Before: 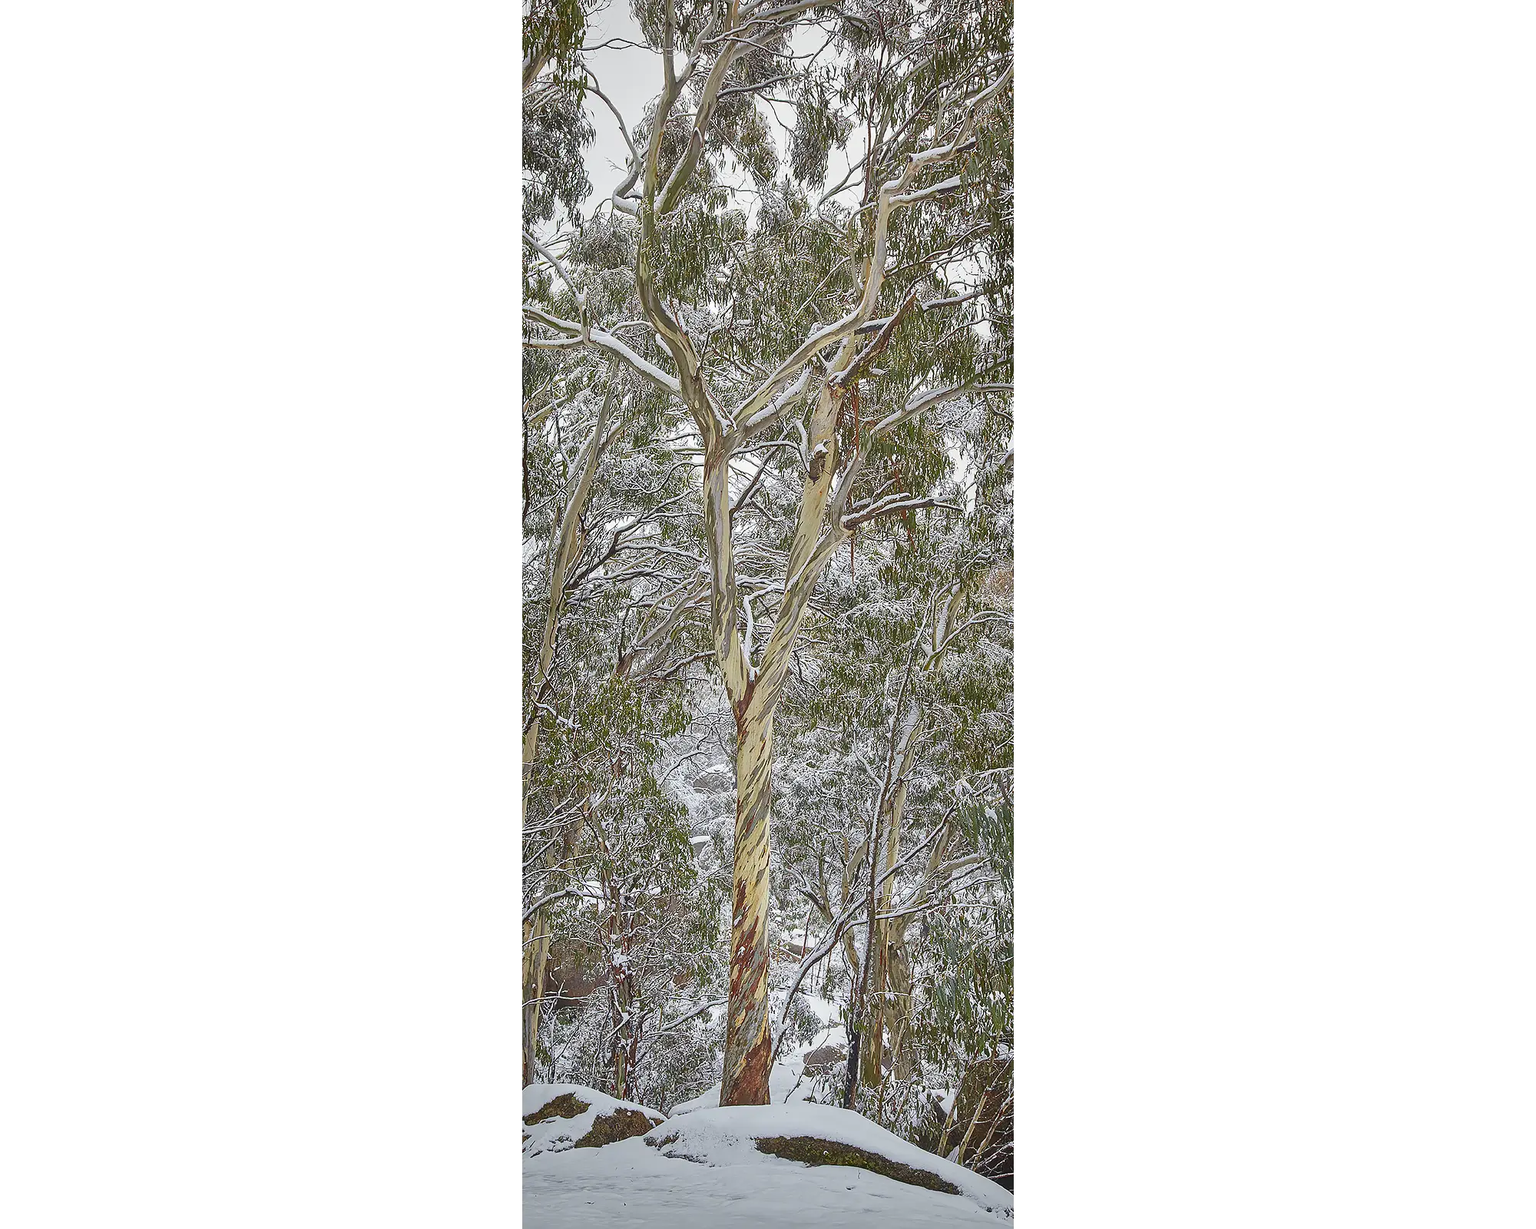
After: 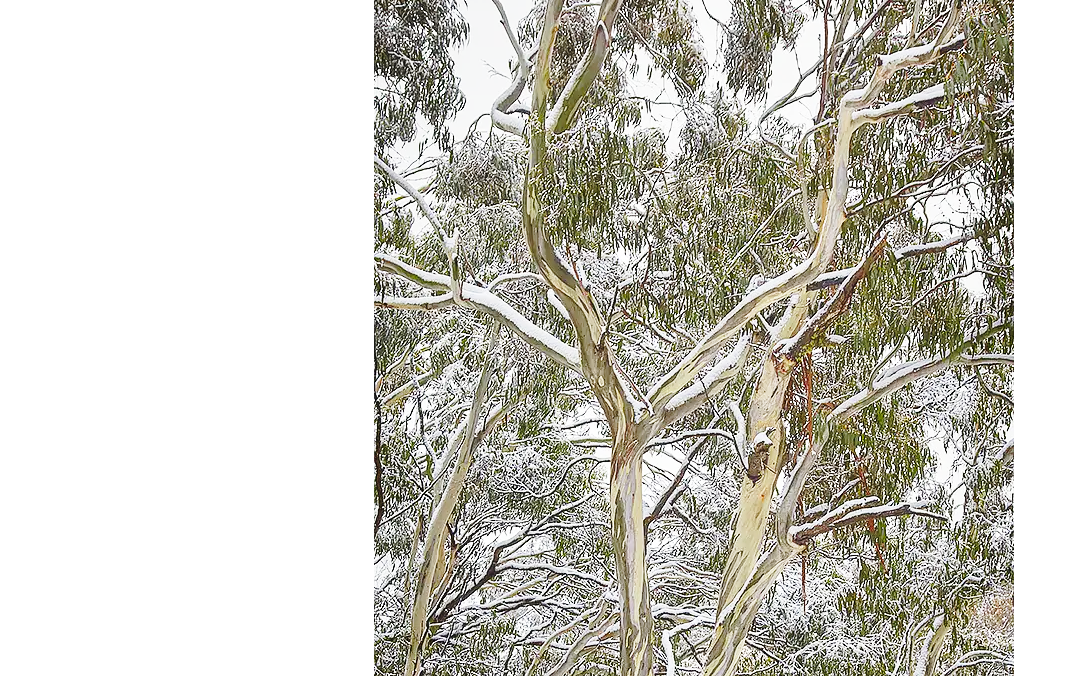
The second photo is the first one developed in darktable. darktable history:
crop: left 15.306%, top 9.065%, right 30.789%, bottom 48.638%
base curve: curves: ch0 [(0, 0) (0.028, 0.03) (0.121, 0.232) (0.46, 0.748) (0.859, 0.968) (1, 1)], preserve colors none
